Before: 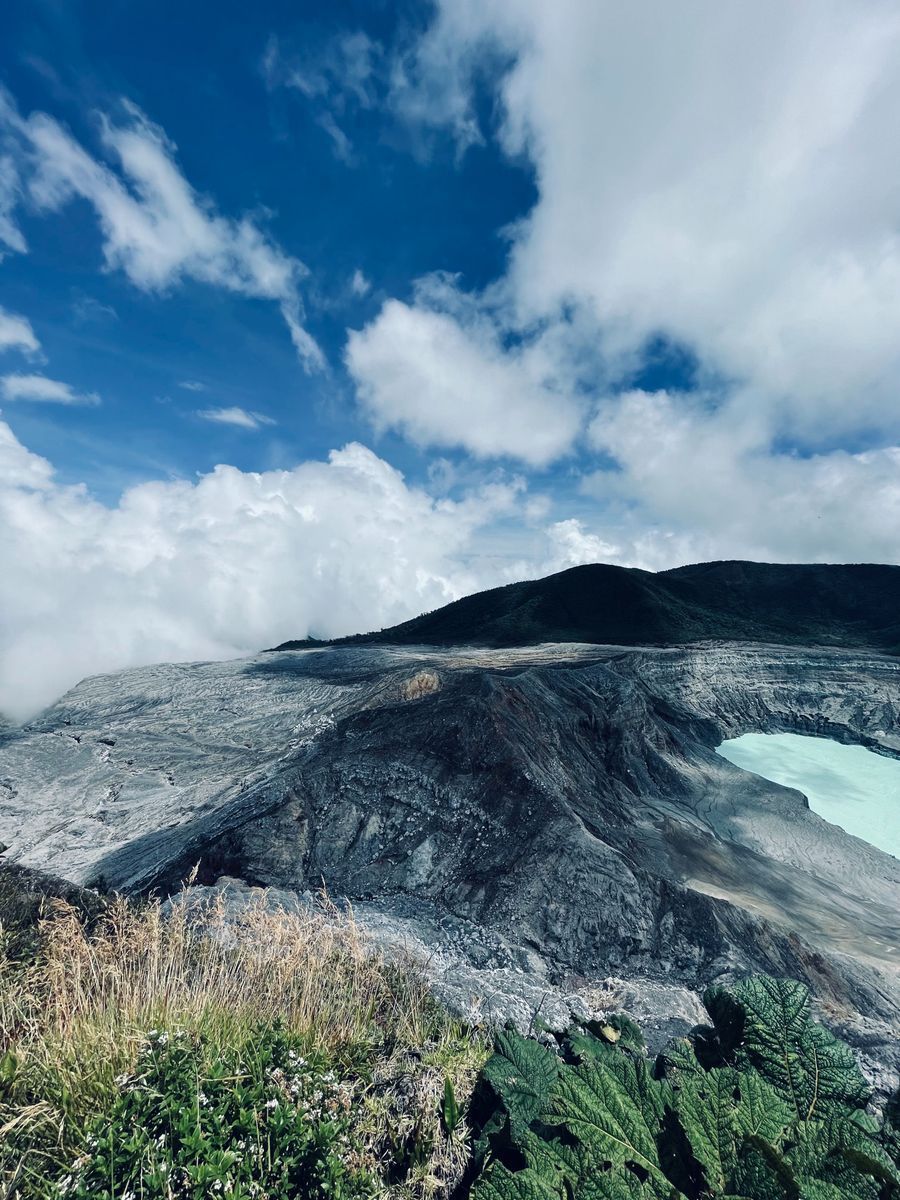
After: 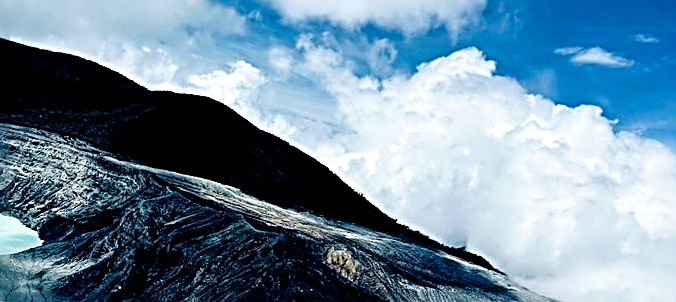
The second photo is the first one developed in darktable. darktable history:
crop and rotate: angle 16.12°, top 30.835%, bottom 35.653%
filmic rgb: black relative exposure -5.5 EV, white relative exposure 2.5 EV, threshold 3 EV, target black luminance 0%, hardness 4.51, latitude 67.35%, contrast 1.453, shadows ↔ highlights balance -3.52%, preserve chrominance no, color science v4 (2020), contrast in shadows soft, enable highlight reconstruction true
sharpen: radius 3.69, amount 0.928
local contrast: mode bilateral grid, contrast 20, coarseness 50, detail 132%, midtone range 0.2
